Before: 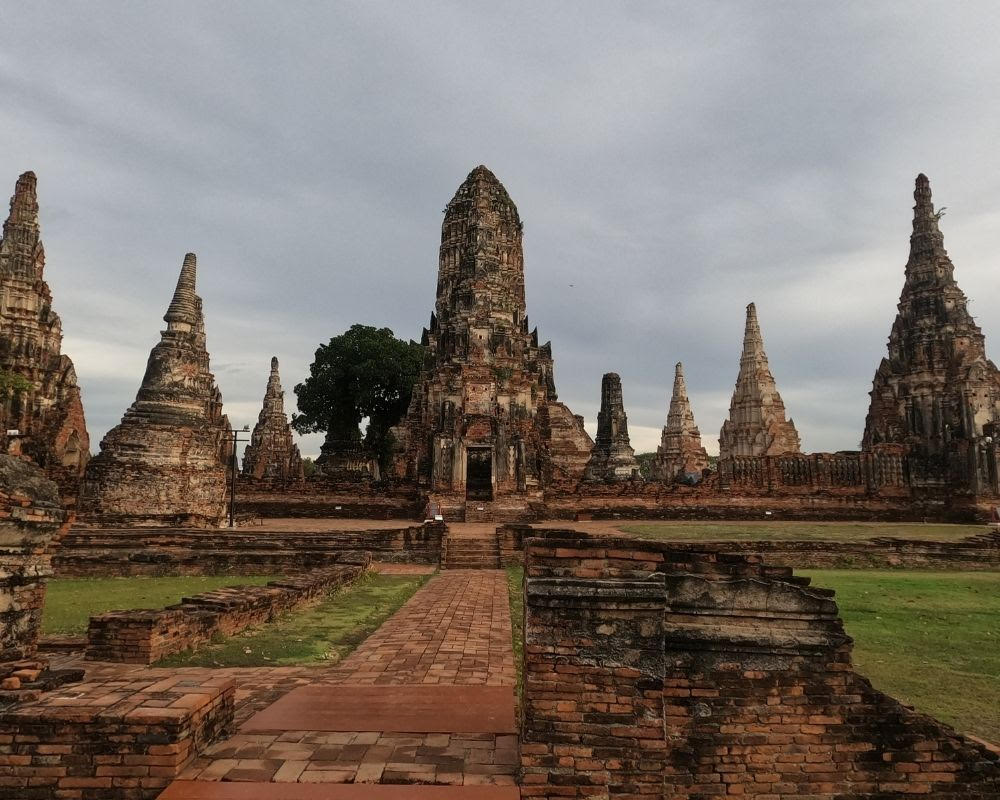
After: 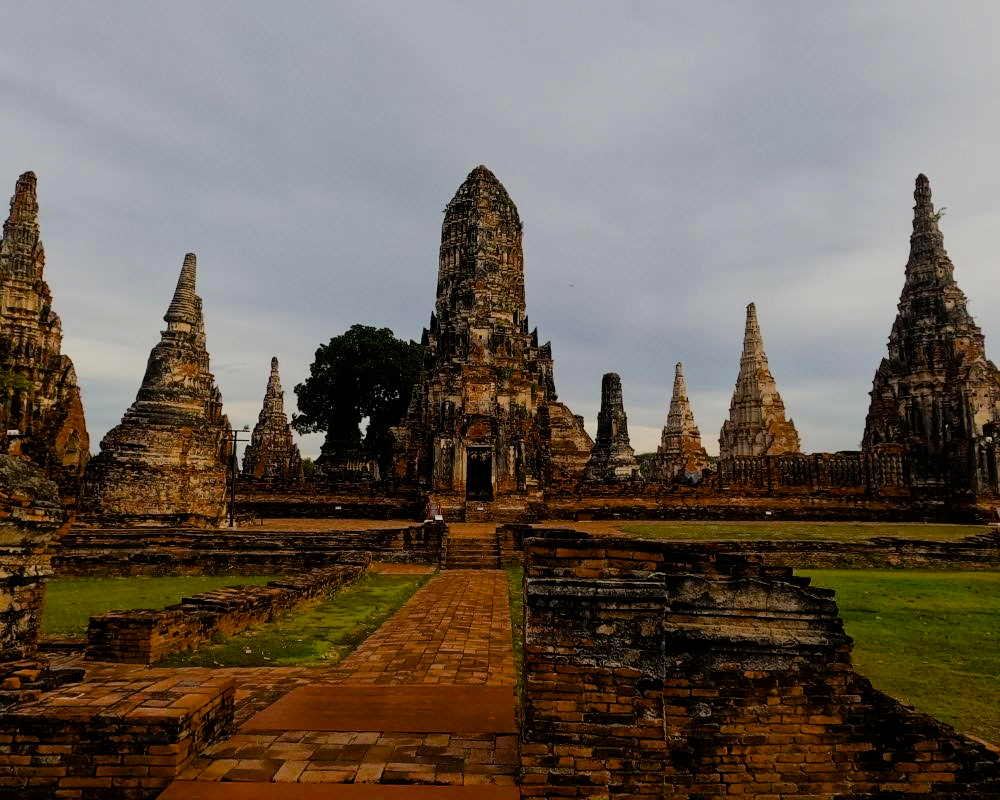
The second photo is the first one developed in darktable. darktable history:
color balance rgb: perceptual saturation grading › global saturation 39.93%, global vibrance -0.813%, saturation formula JzAzBz (2021)
filmic rgb: black relative exposure -9.33 EV, white relative exposure 6.82 EV, hardness 3.06, contrast 1.061
